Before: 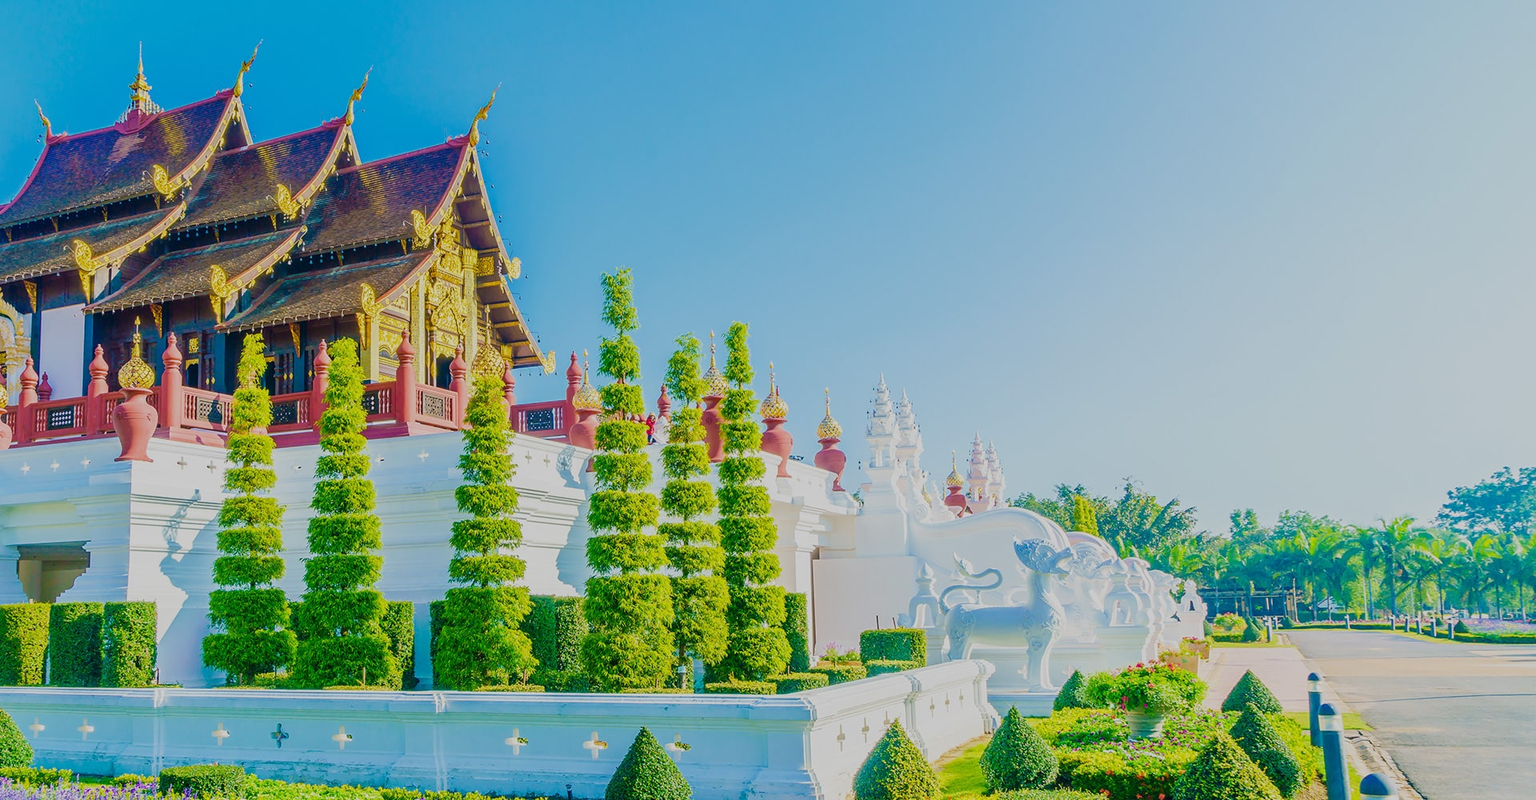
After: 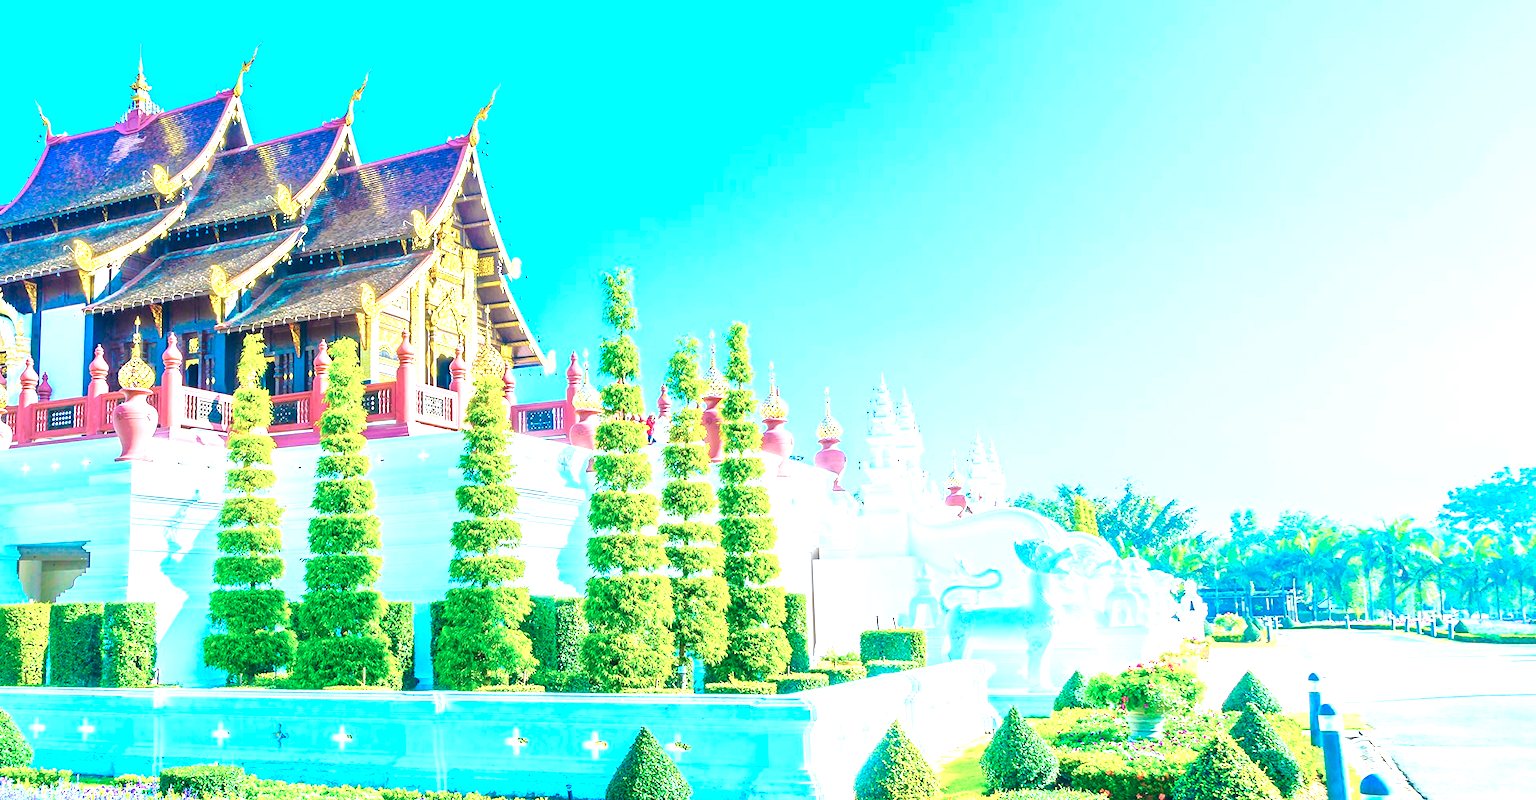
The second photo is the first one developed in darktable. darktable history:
color correction: highlights a* -9.73, highlights b* -21.22
exposure: black level correction 0, exposure 1.741 EV, compensate exposure bias true, compensate highlight preservation false
